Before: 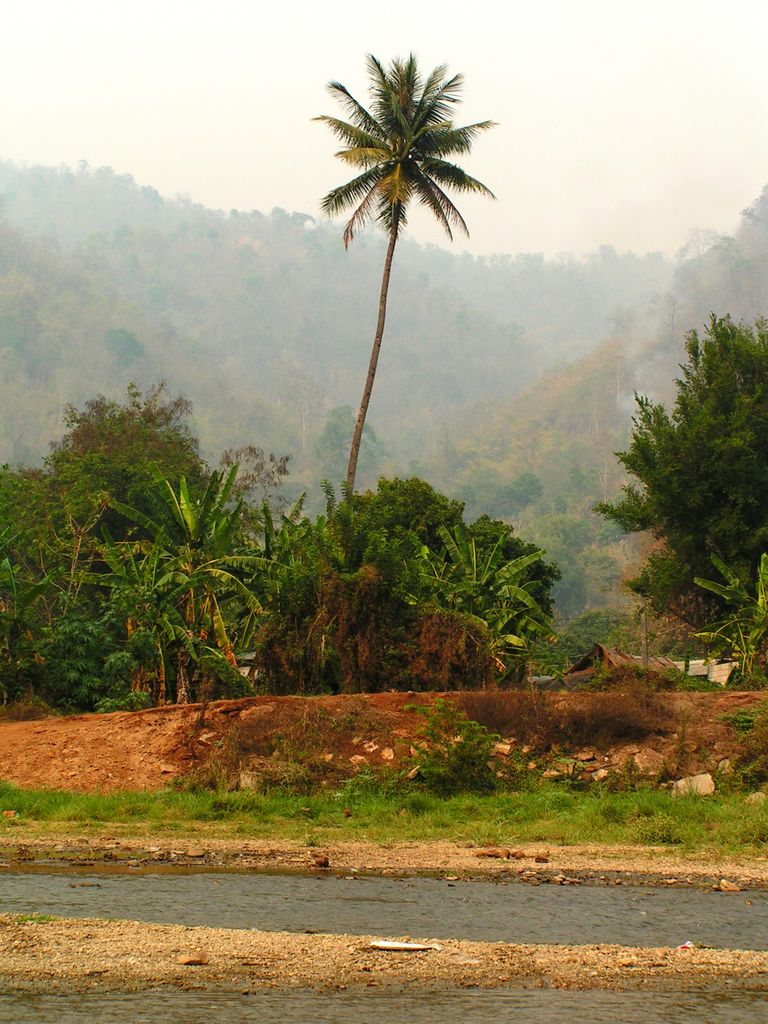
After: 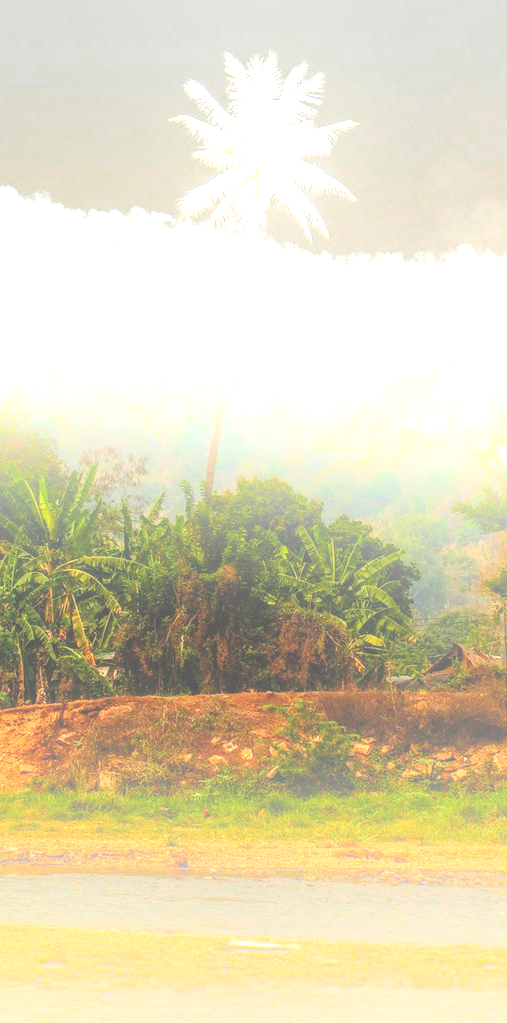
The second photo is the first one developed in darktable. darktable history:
local contrast: highlights 19%, detail 186%
bloom: size 25%, threshold 5%, strength 90%
crop and rotate: left 18.442%, right 15.508%
color balance rgb: shadows lift › luminance -10%, power › luminance -9%, linear chroma grading › global chroma 10%, global vibrance 10%, contrast 15%, saturation formula JzAzBz (2021)
